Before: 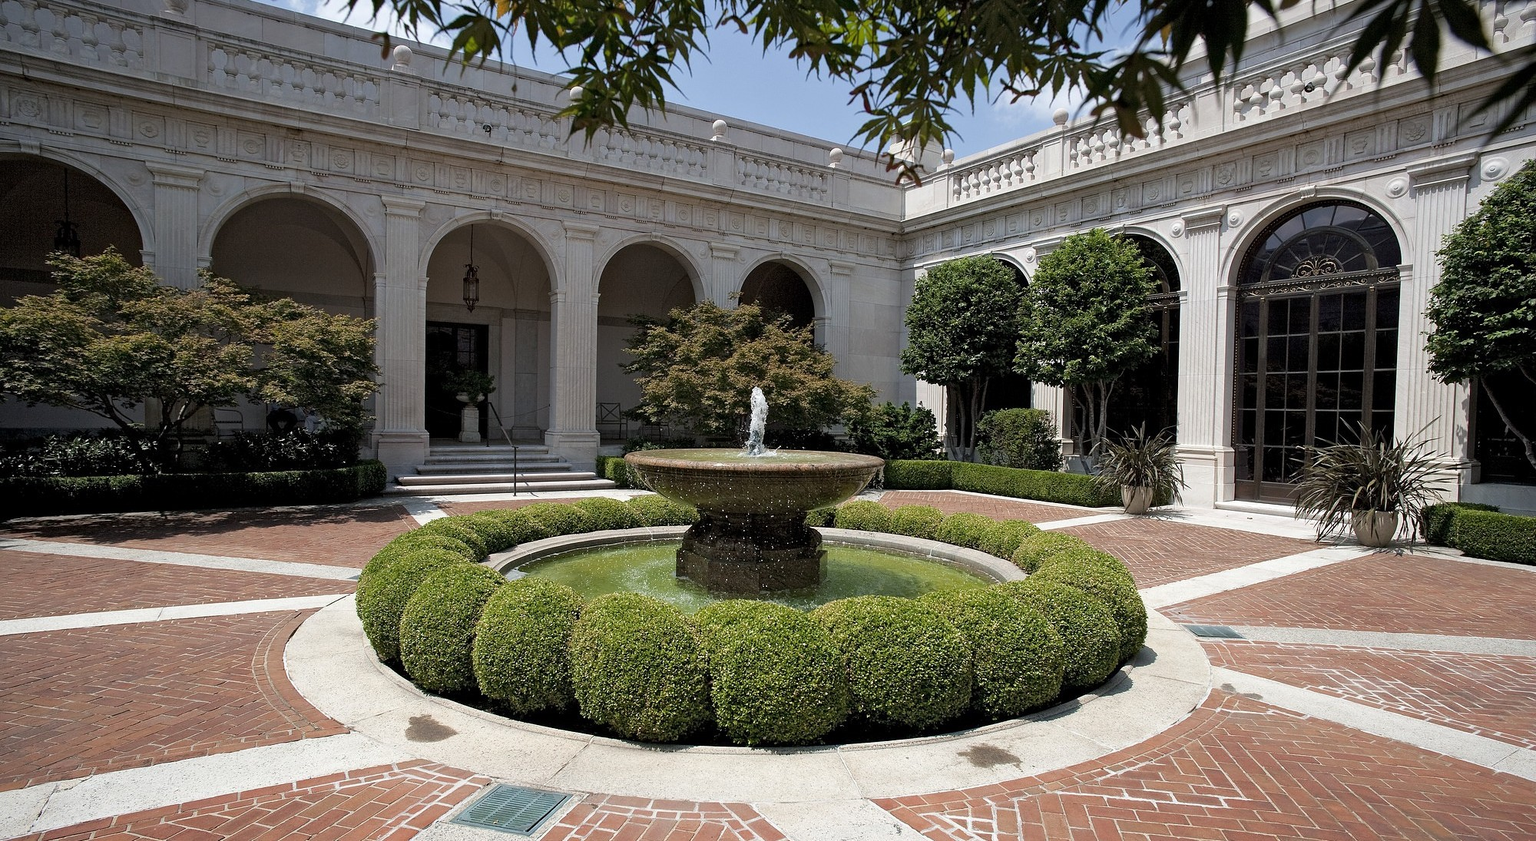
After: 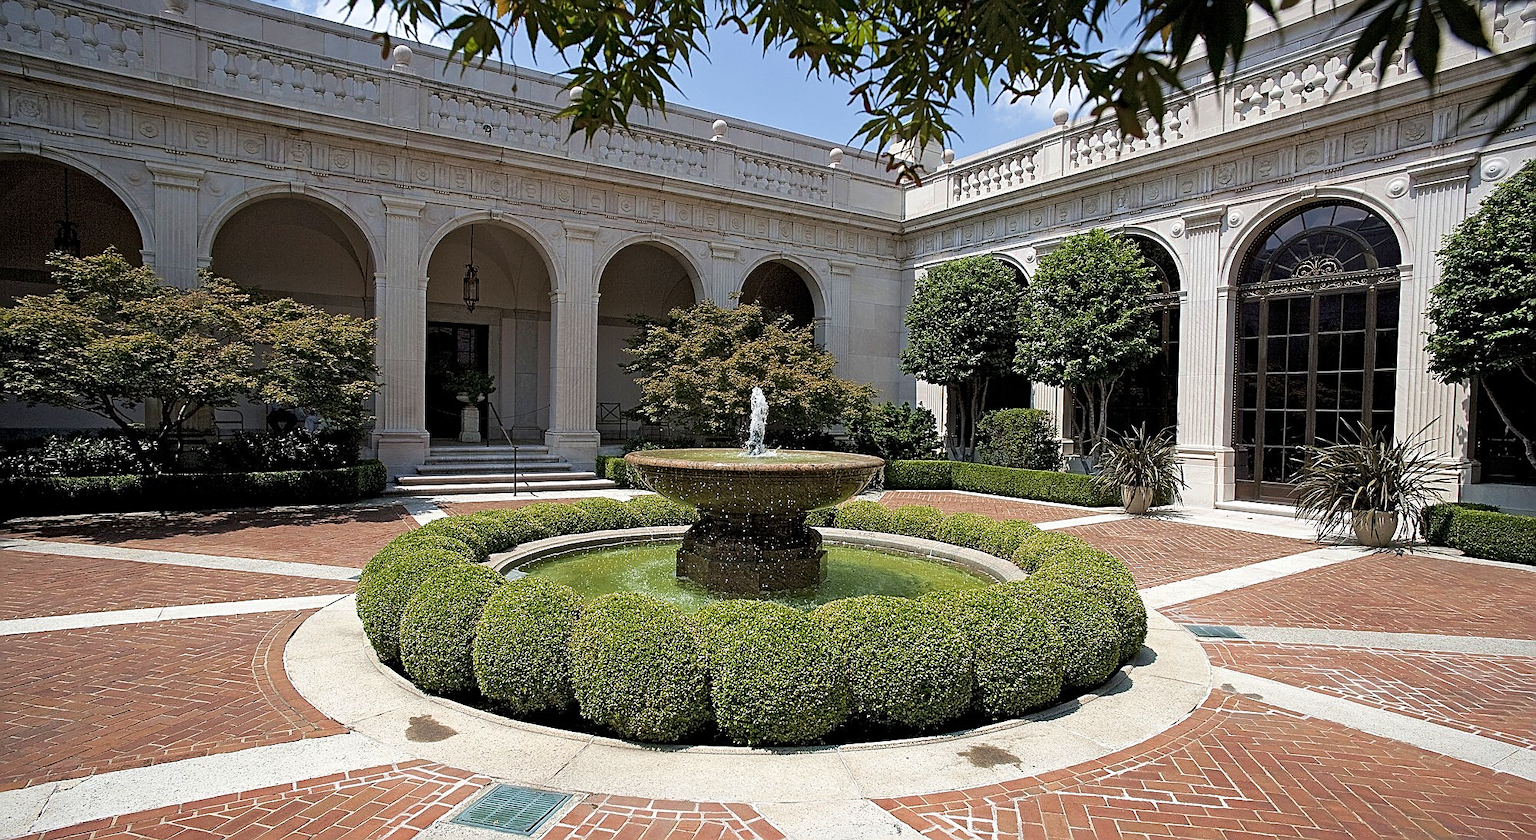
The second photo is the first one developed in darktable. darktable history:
velvia: strength 28.78%
exposure: exposure 0.078 EV, compensate highlight preservation false
sharpen: amount 0.74
